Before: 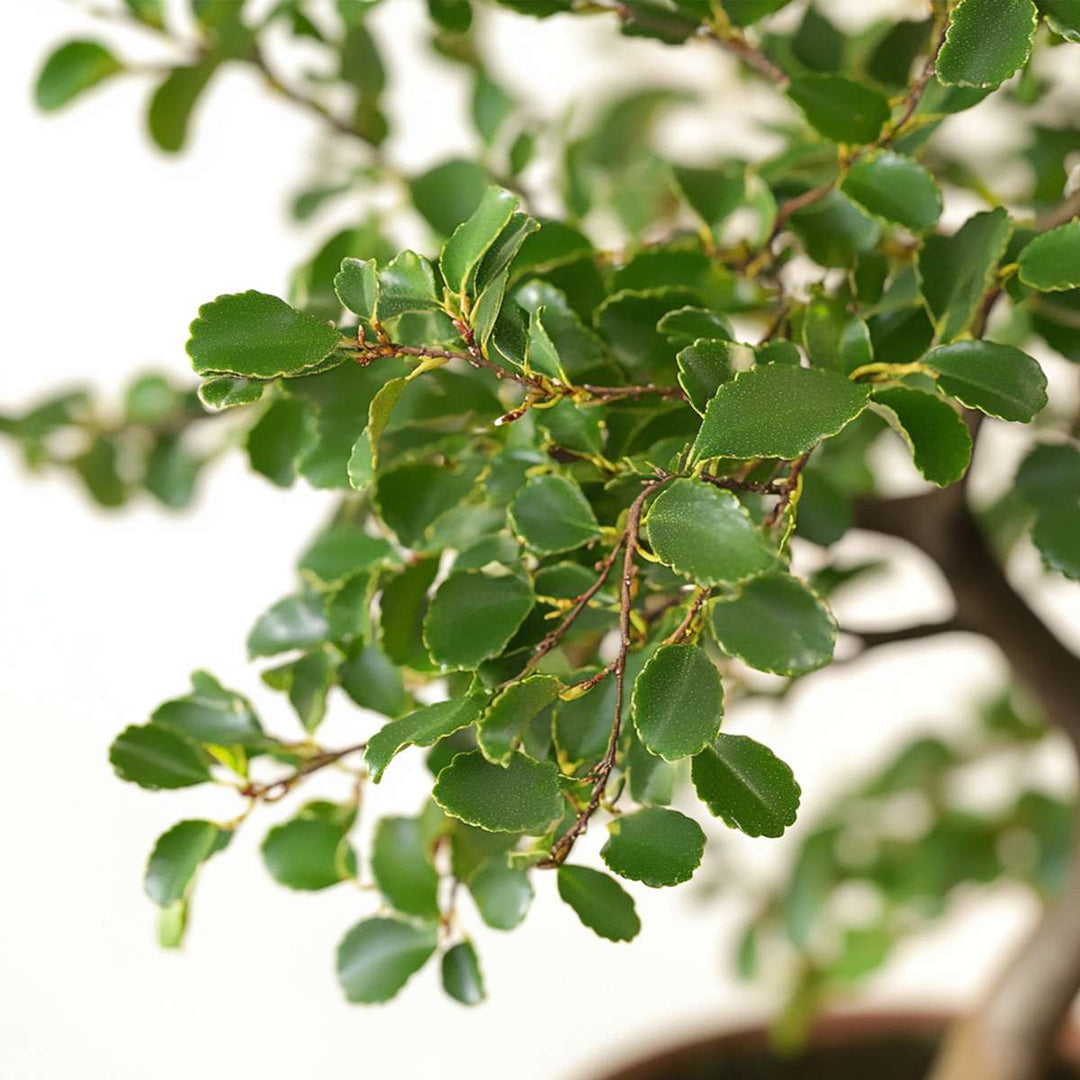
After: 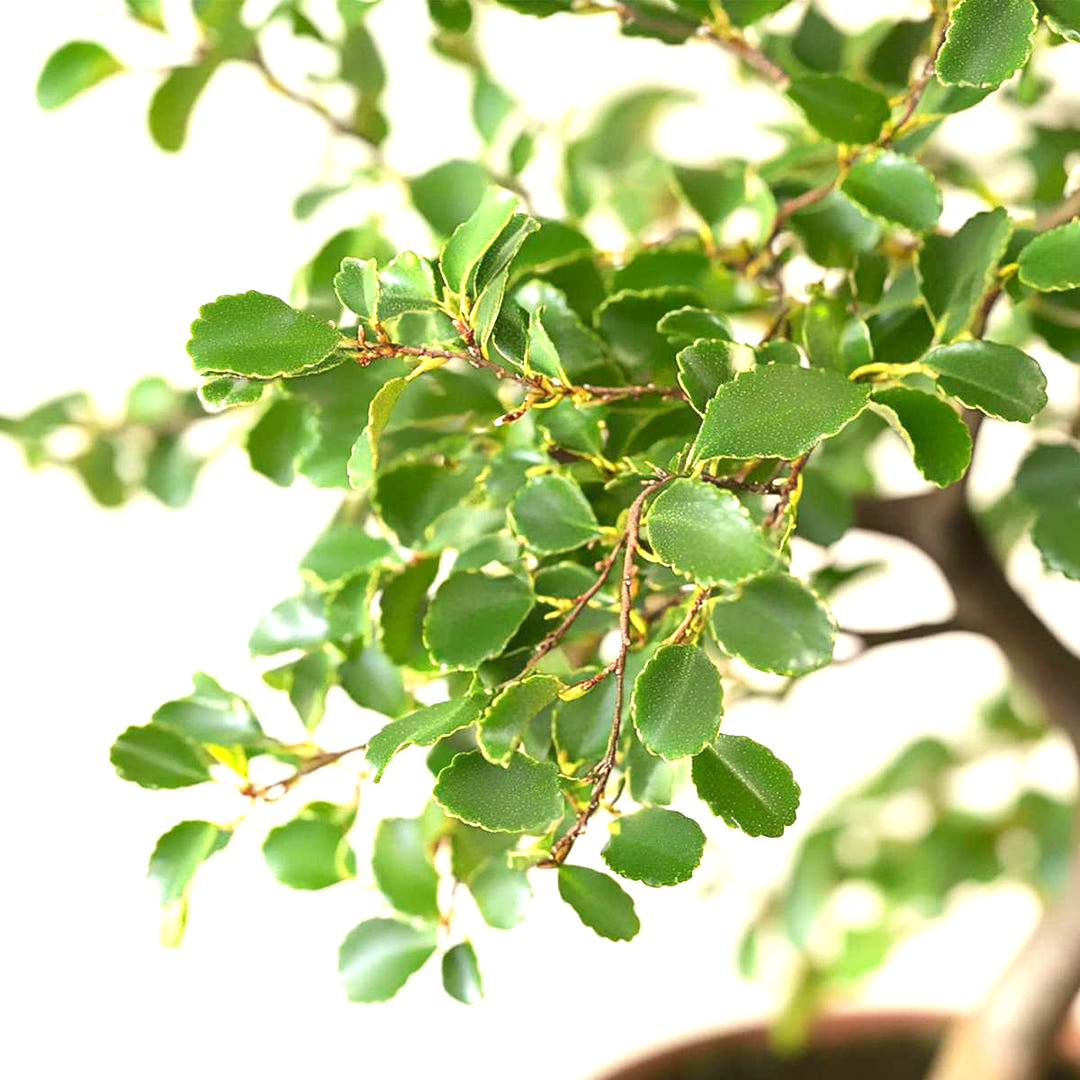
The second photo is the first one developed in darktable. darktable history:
contrast brightness saturation: contrast 0.074
exposure: black level correction 0.001, exposure 1.117 EV, compensate highlight preservation false
